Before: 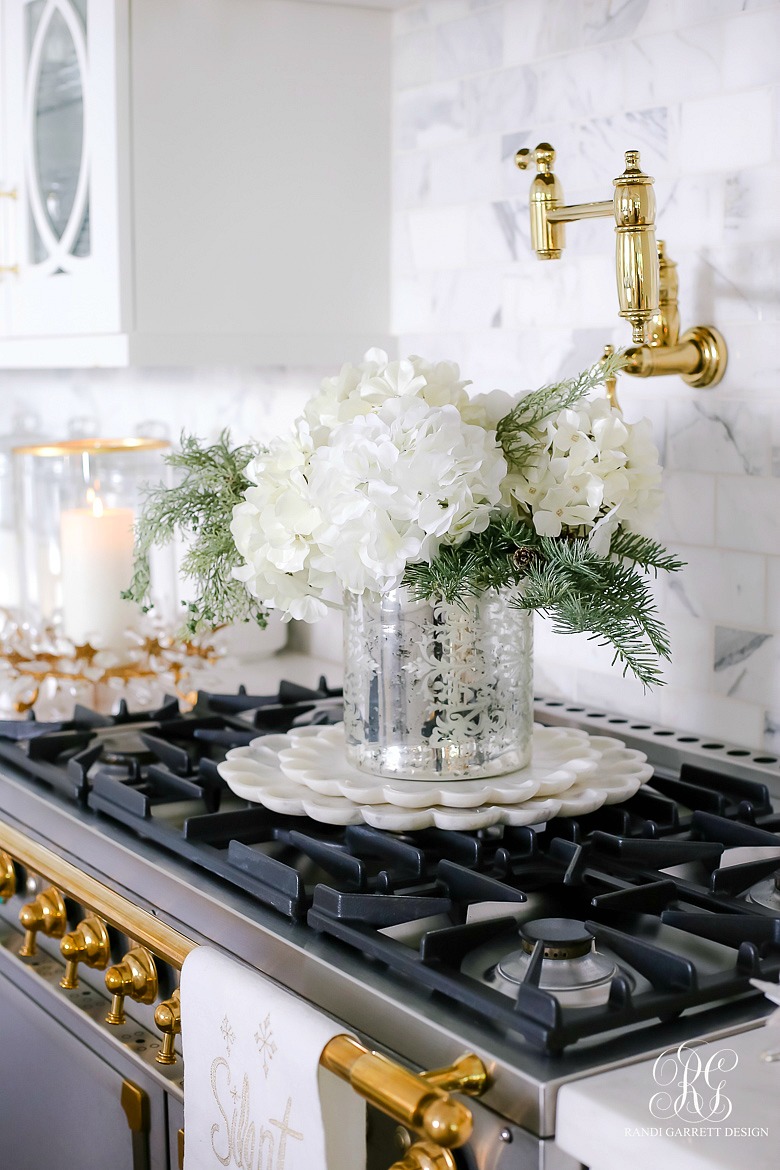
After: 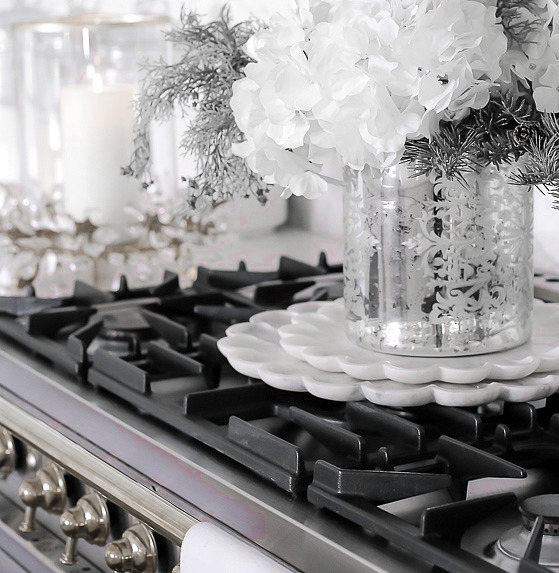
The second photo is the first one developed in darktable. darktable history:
color zones: curves: ch0 [(0, 0.278) (0.143, 0.5) (0.286, 0.5) (0.429, 0.5) (0.571, 0.5) (0.714, 0.5) (0.857, 0.5) (1, 0.5)]; ch1 [(0, 1) (0.143, 0.165) (0.286, 0) (0.429, 0) (0.571, 0) (0.714, 0) (0.857, 0.5) (1, 0.5)]; ch2 [(0, 0.508) (0.143, 0.5) (0.286, 0.5) (0.429, 0.5) (0.571, 0.5) (0.714, 0.5) (0.857, 0.5) (1, 0.5)]
crop: top 36.313%, right 28.218%, bottom 14.649%
